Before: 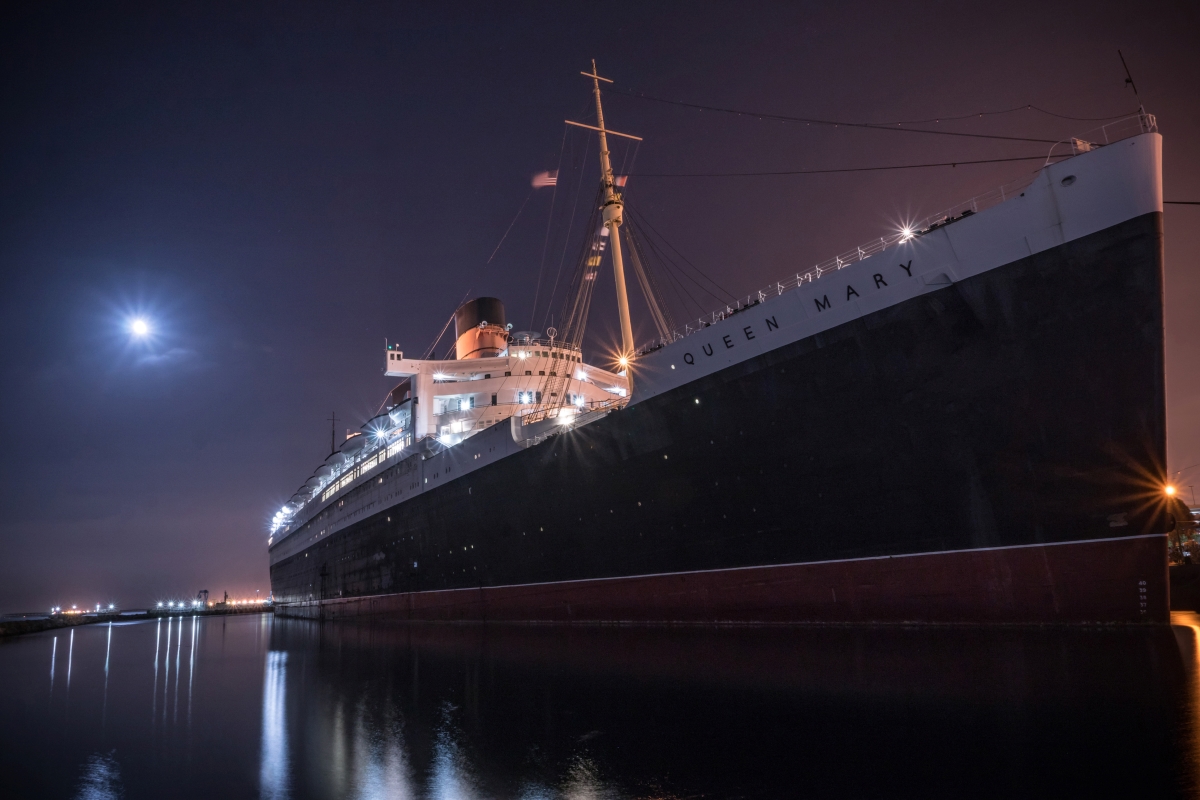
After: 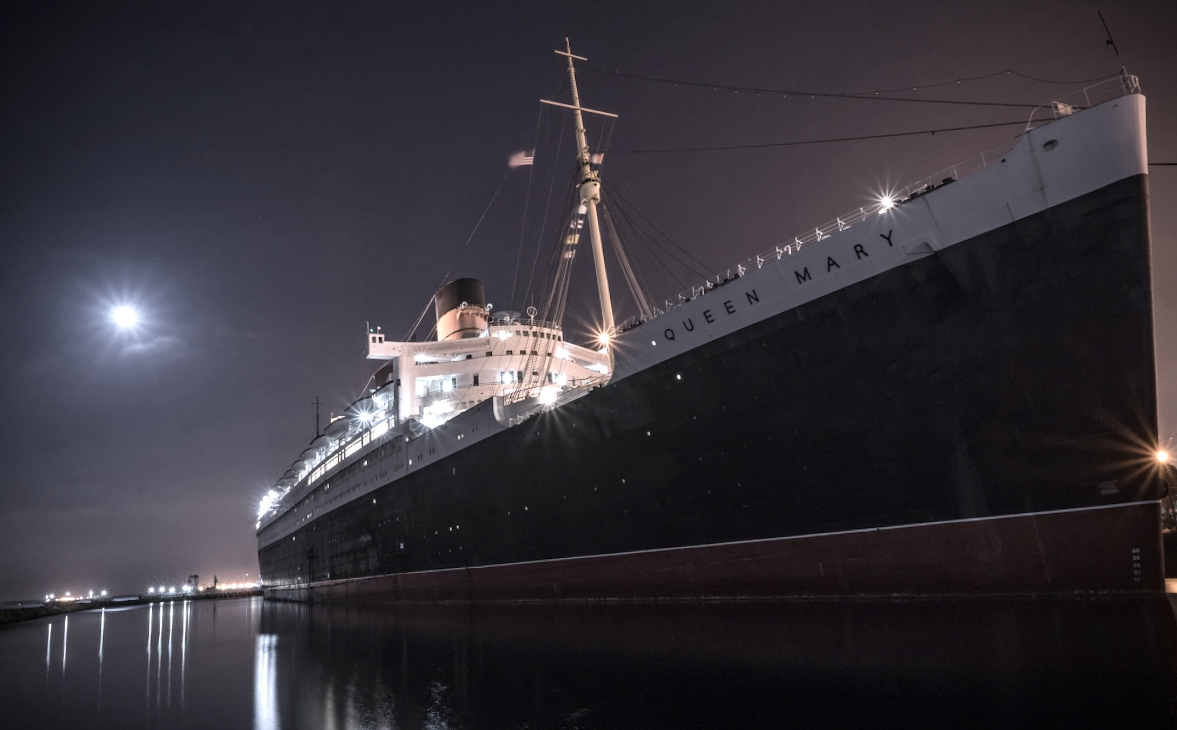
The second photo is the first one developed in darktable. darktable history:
exposure: exposure 0.6 EV, compensate highlight preservation false
crop: top 0.448%, right 0.264%, bottom 5.045%
rotate and perspective: rotation -1.32°, lens shift (horizontal) -0.031, crop left 0.015, crop right 0.985, crop top 0.047, crop bottom 0.982
color zones: curves: ch1 [(0, 0.292) (0.001, 0.292) (0.2, 0.264) (0.4, 0.248) (0.6, 0.248) (0.8, 0.264) (0.999, 0.292) (1, 0.292)]
contrast brightness saturation: contrast 0.11, saturation -0.17
